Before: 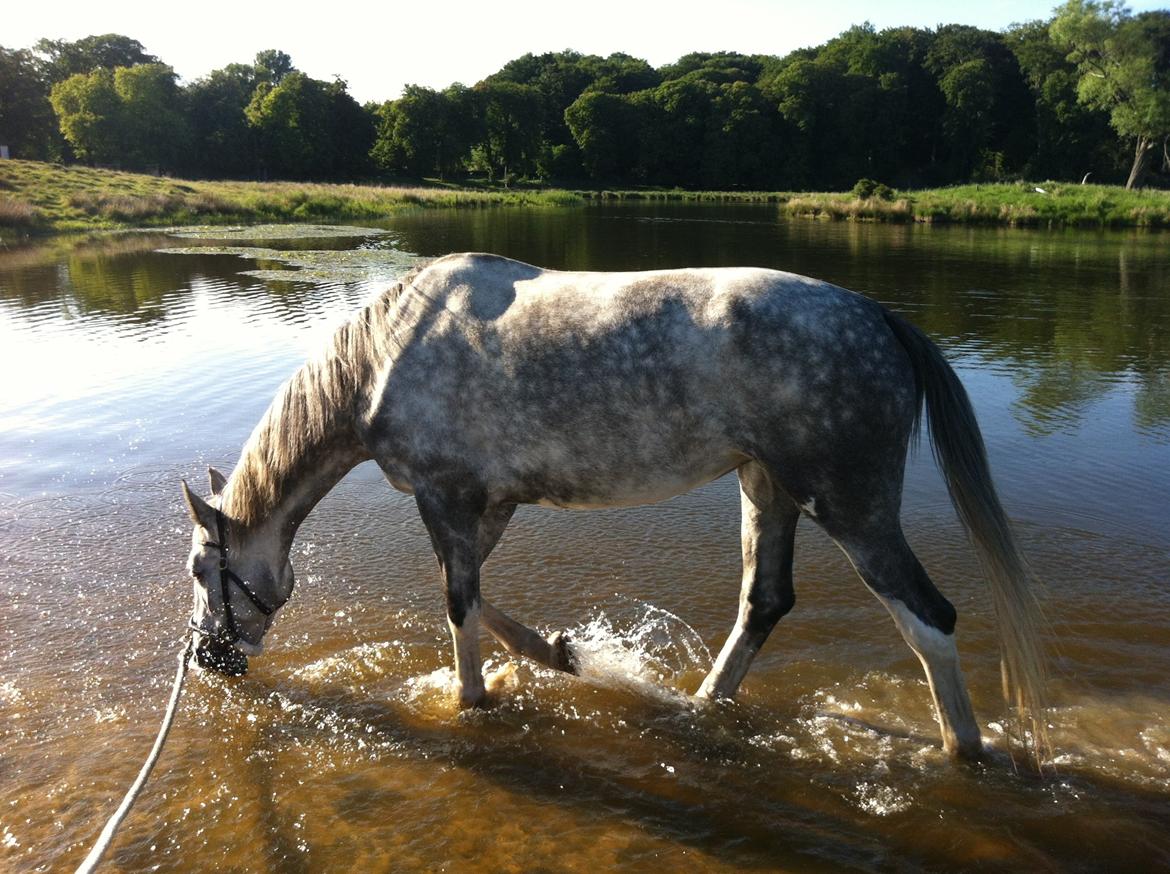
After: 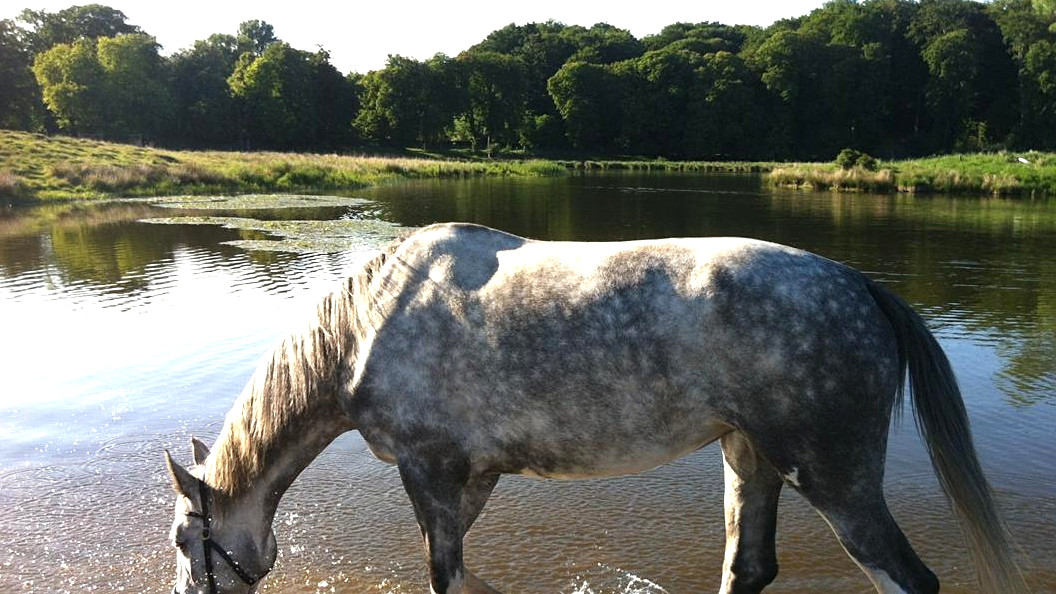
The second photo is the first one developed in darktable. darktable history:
sharpen: amount 0.2
exposure: exposure 0.4 EV, compensate highlight preservation false
crop: left 1.509%, top 3.452%, right 7.696%, bottom 28.452%
